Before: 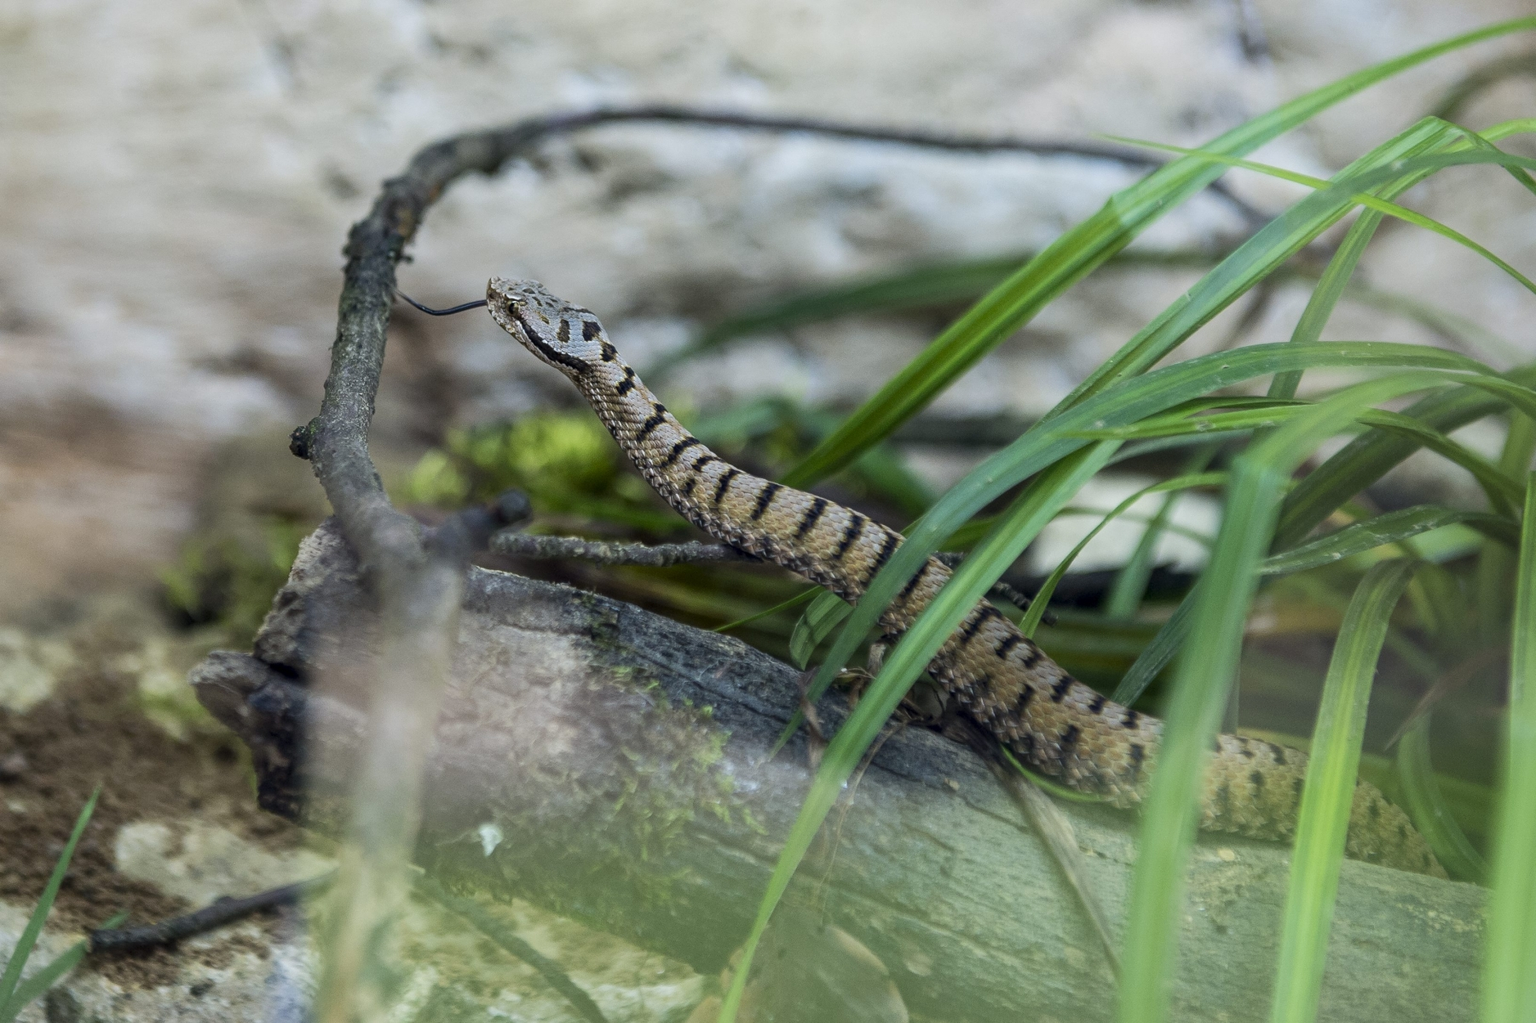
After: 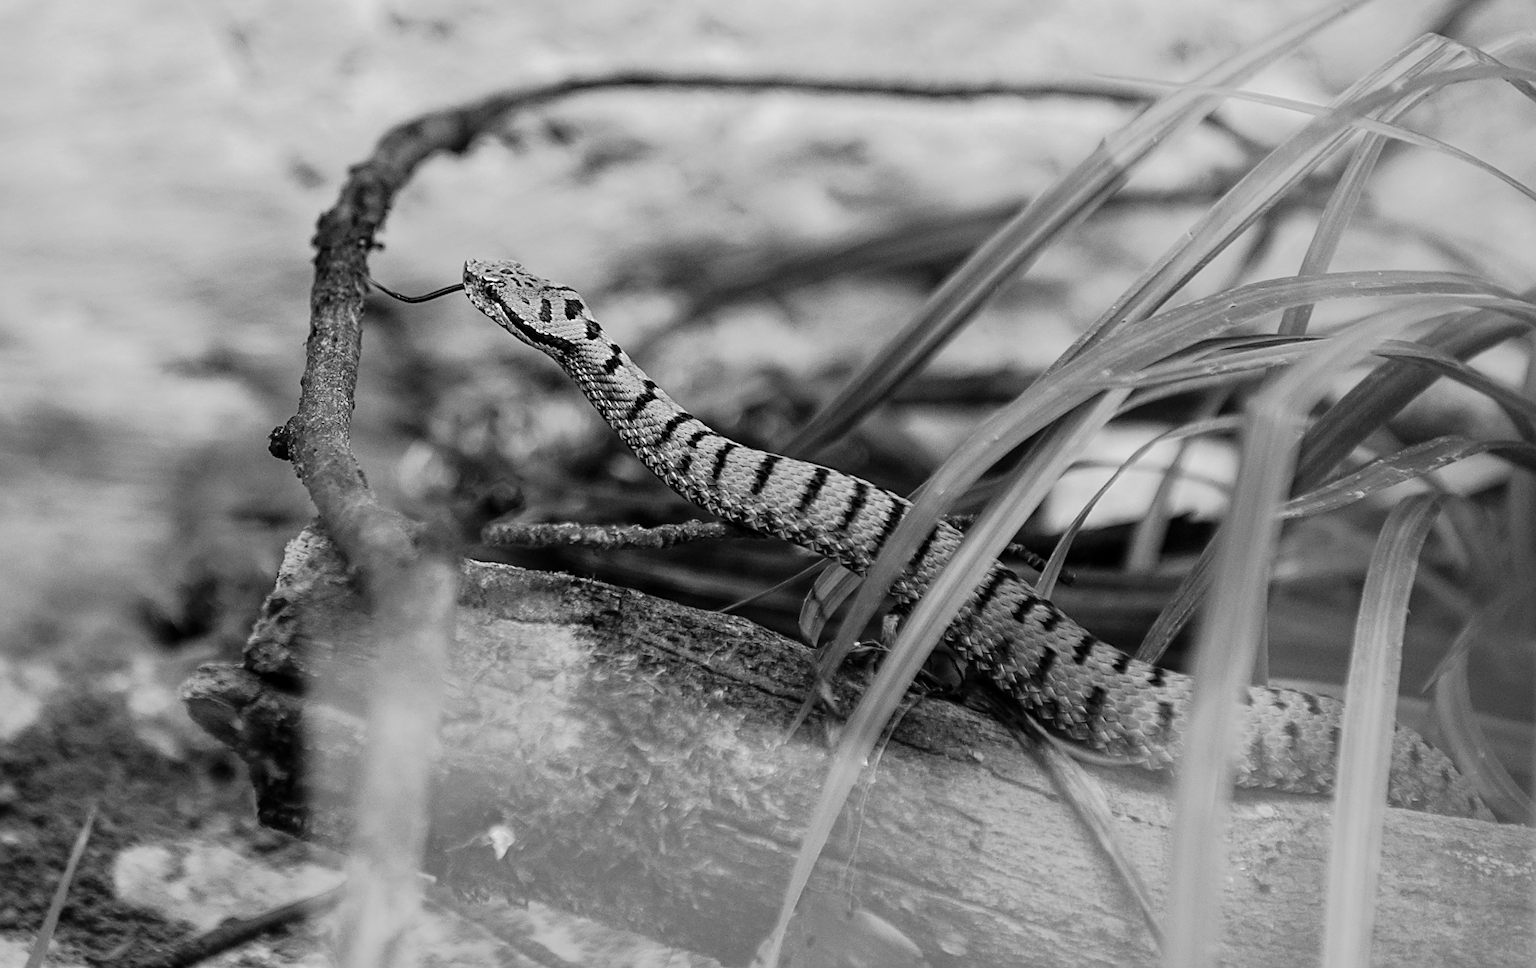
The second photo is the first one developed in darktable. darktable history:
monochrome: size 1
sharpen: on, module defaults
contrast brightness saturation: contrast 0.04, saturation 0.07
tone curve: curves: ch0 [(0.003, 0) (0.066, 0.017) (0.163, 0.09) (0.264, 0.238) (0.395, 0.421) (0.517, 0.56) (0.688, 0.743) (0.791, 0.814) (1, 1)]; ch1 [(0, 0) (0.164, 0.115) (0.337, 0.332) (0.39, 0.398) (0.464, 0.461) (0.501, 0.5) (0.507, 0.503) (0.534, 0.537) (0.577, 0.59) (0.652, 0.681) (0.733, 0.749) (0.811, 0.796) (1, 1)]; ch2 [(0, 0) (0.337, 0.382) (0.464, 0.476) (0.501, 0.502) (0.527, 0.54) (0.551, 0.565) (0.6, 0.59) (0.687, 0.675) (1, 1)], color space Lab, independent channels, preserve colors none
rotate and perspective: rotation -3.52°, crop left 0.036, crop right 0.964, crop top 0.081, crop bottom 0.919
